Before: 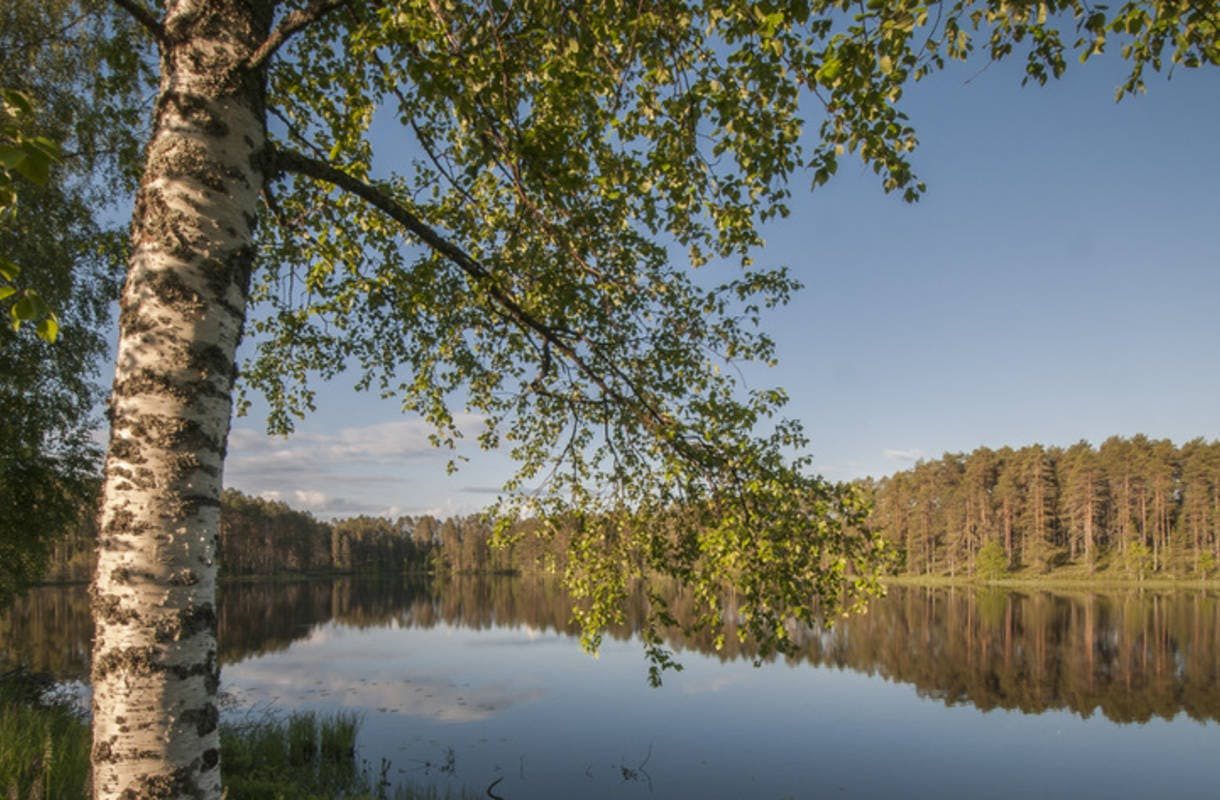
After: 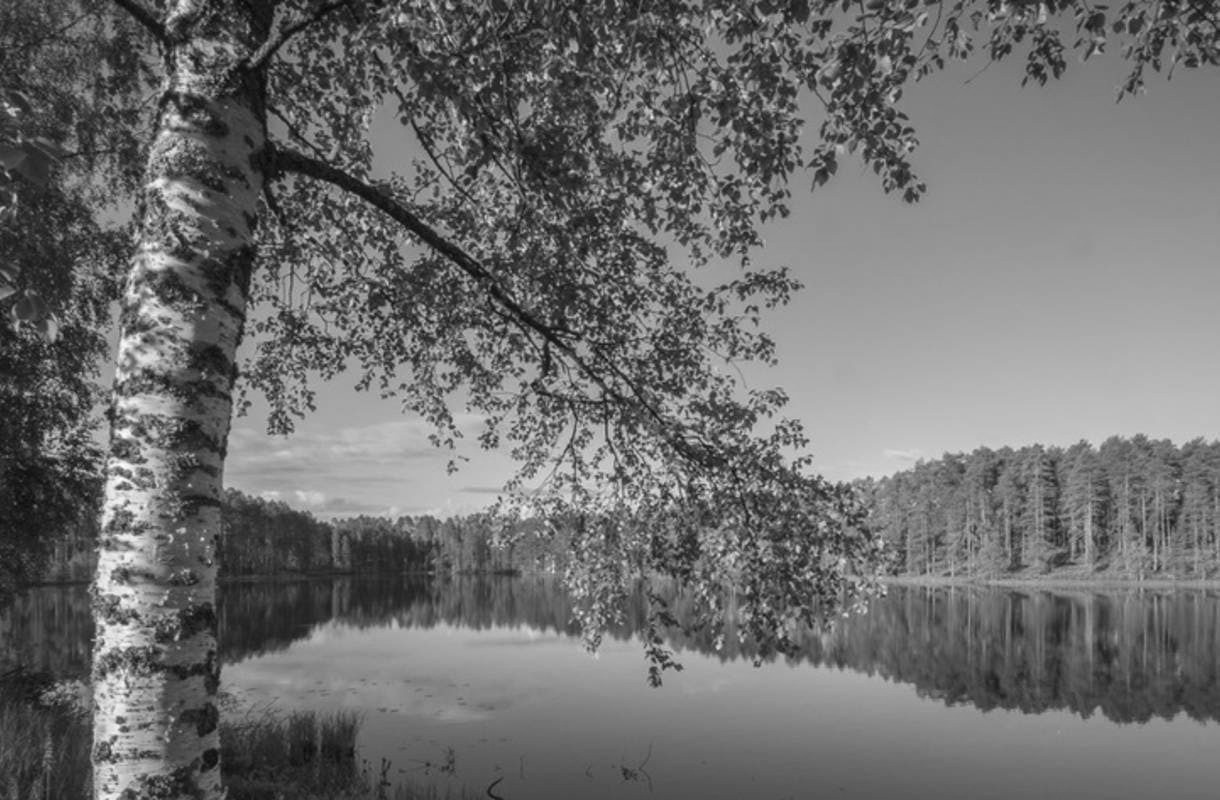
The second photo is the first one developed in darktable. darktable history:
monochrome: on, module defaults
color calibration: illuminant as shot in camera, x 0.358, y 0.373, temperature 4628.91 K
